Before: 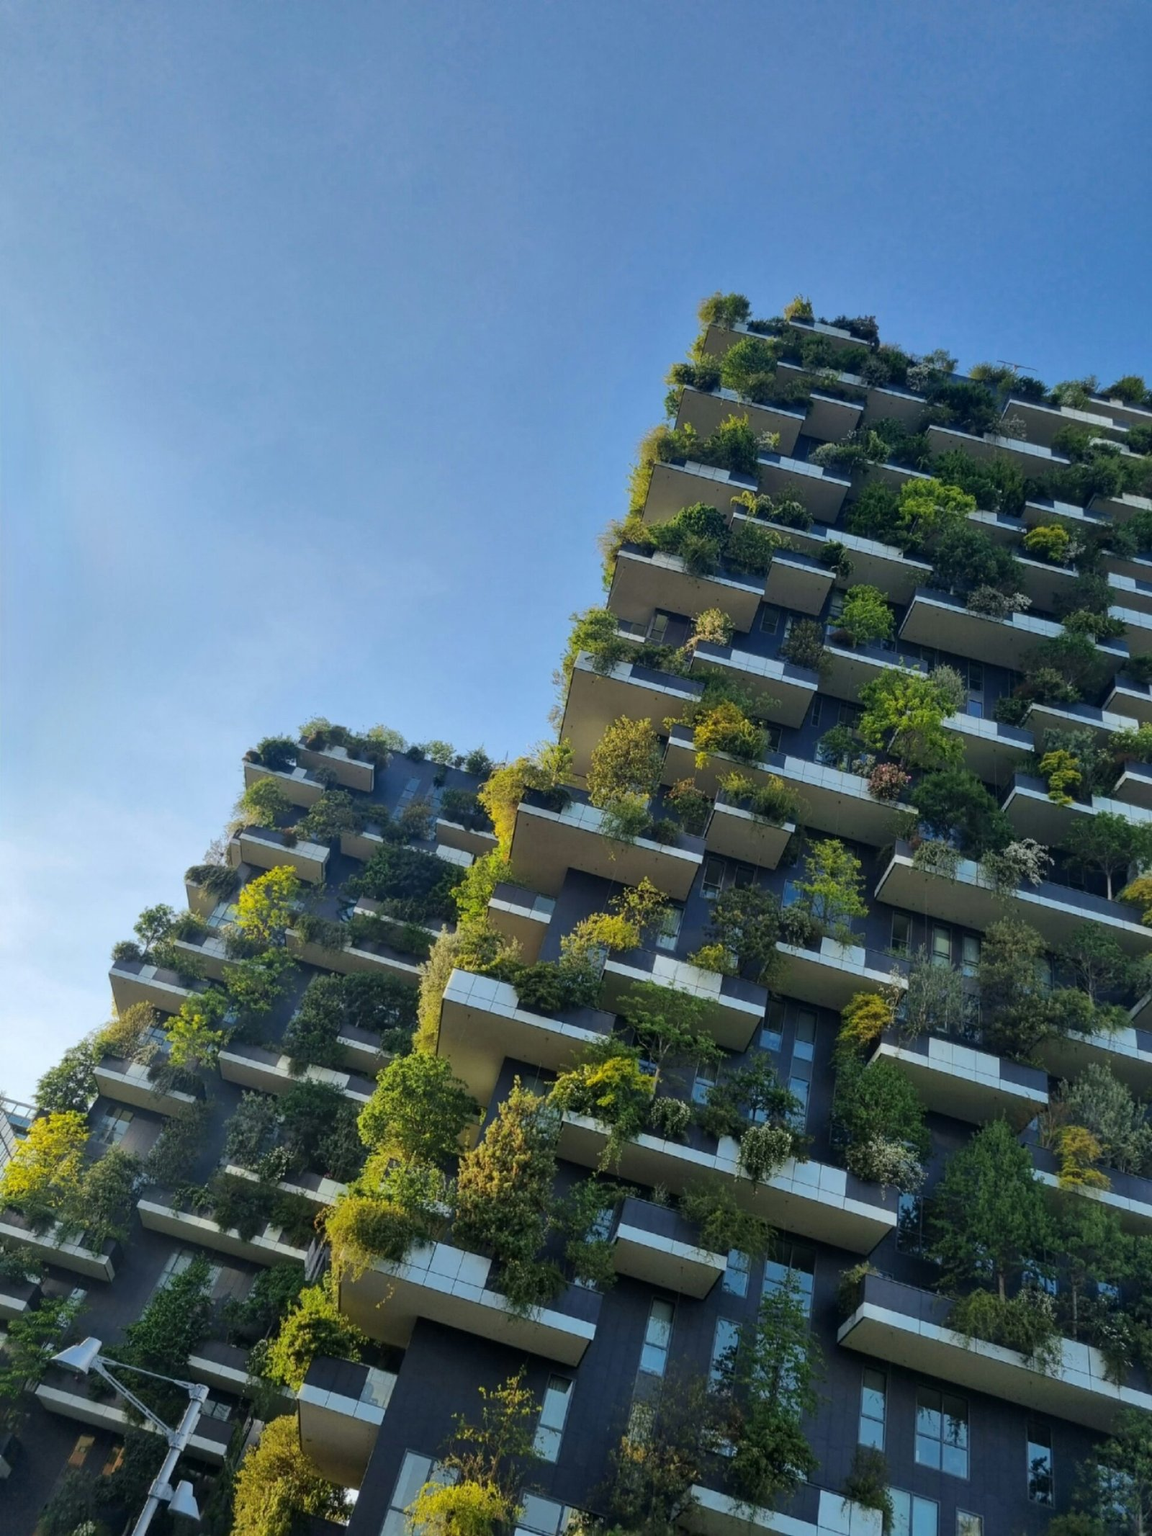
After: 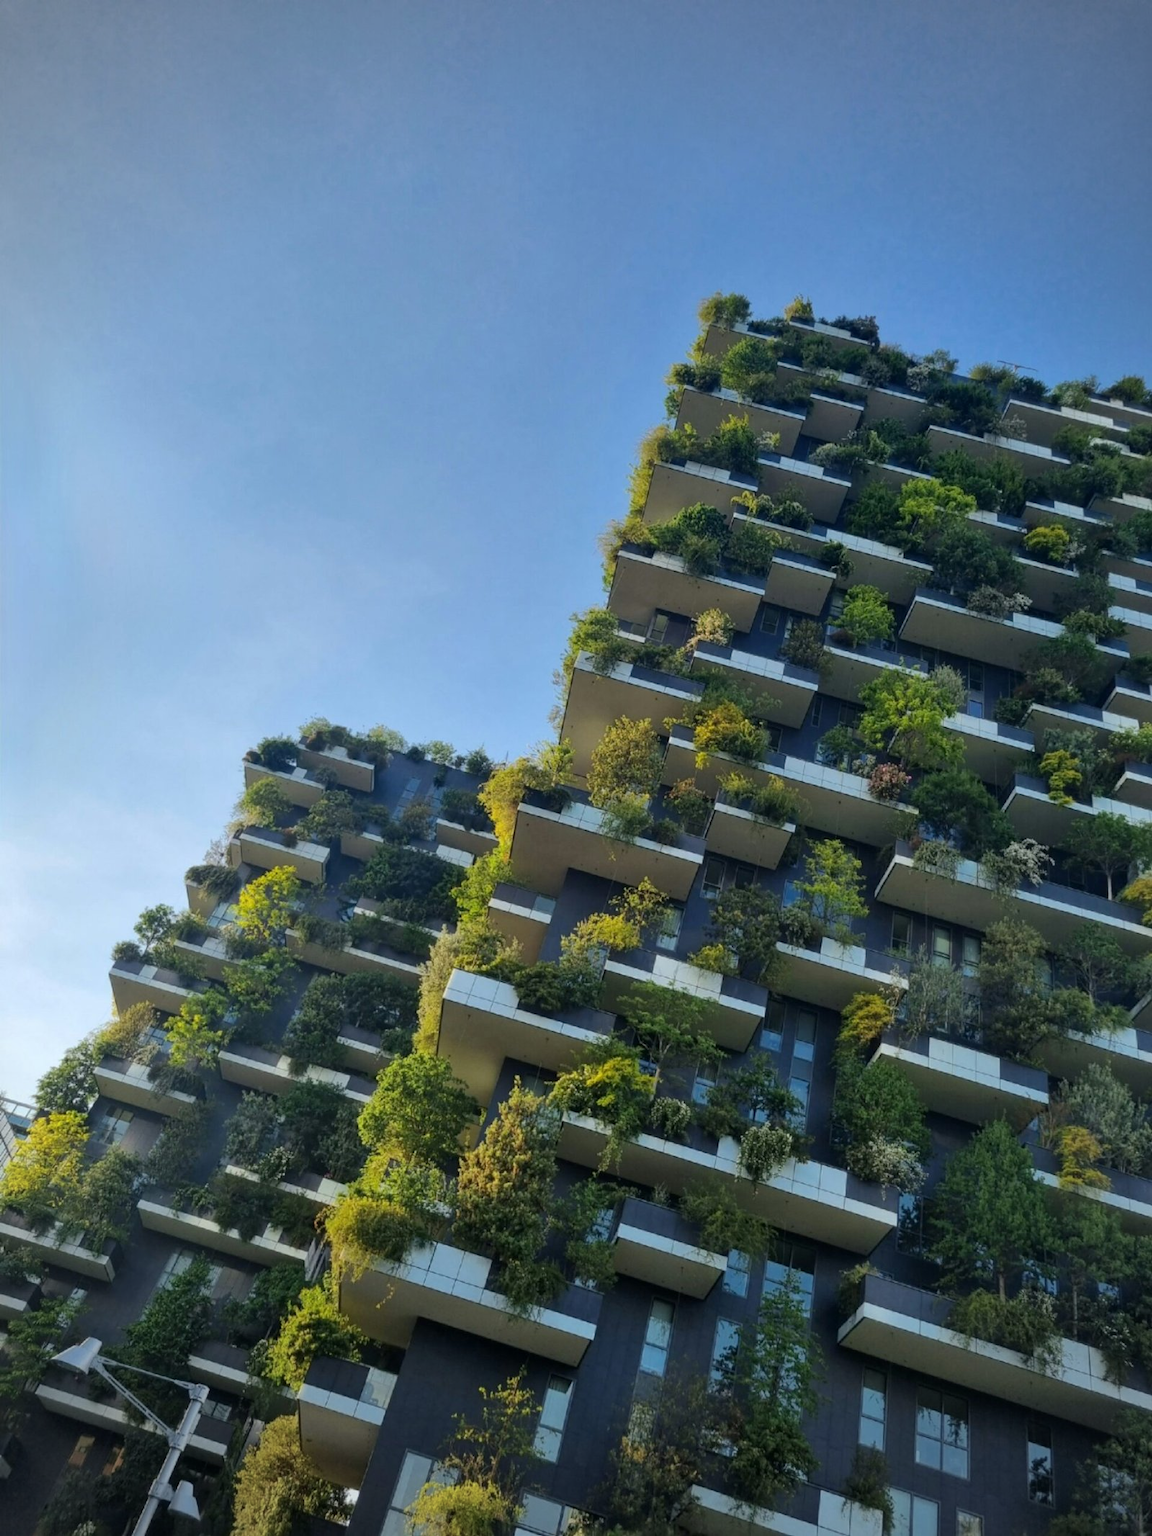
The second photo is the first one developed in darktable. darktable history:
white balance: emerald 1
vignetting: fall-off radius 60.92%
